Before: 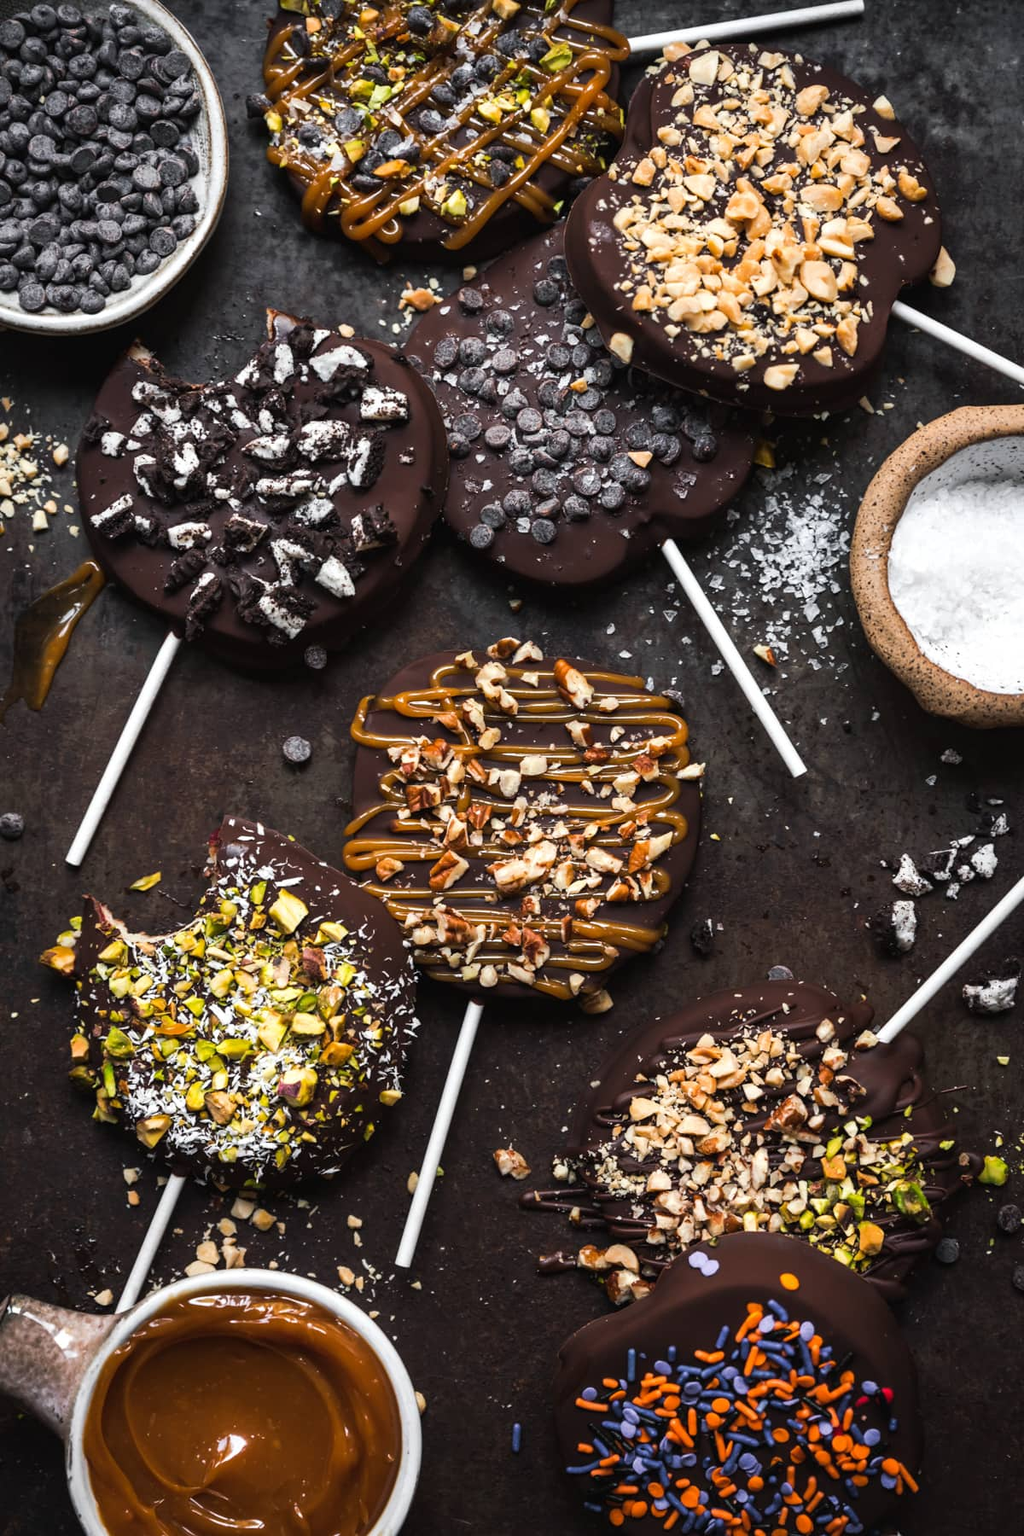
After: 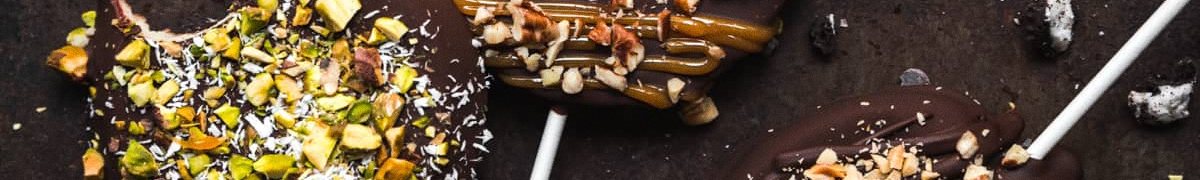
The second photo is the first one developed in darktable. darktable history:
crop and rotate: top 59.084%, bottom 30.916%
grain: on, module defaults
